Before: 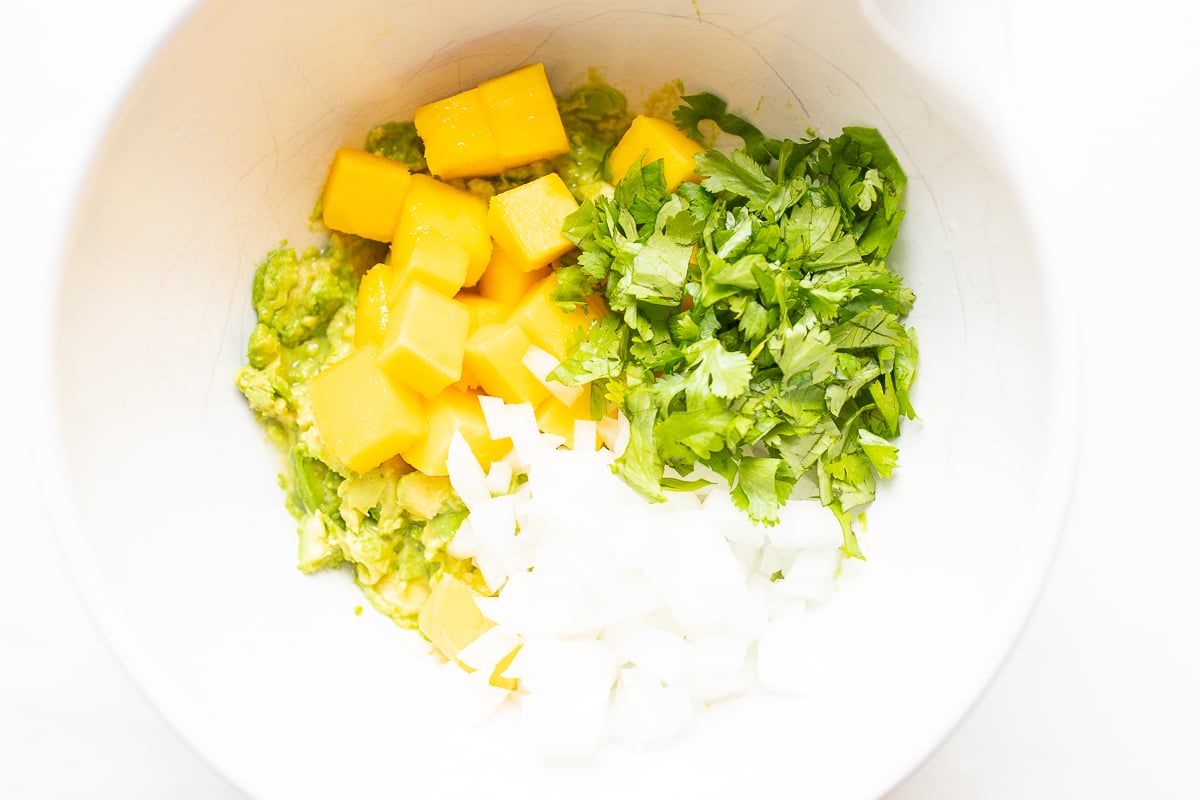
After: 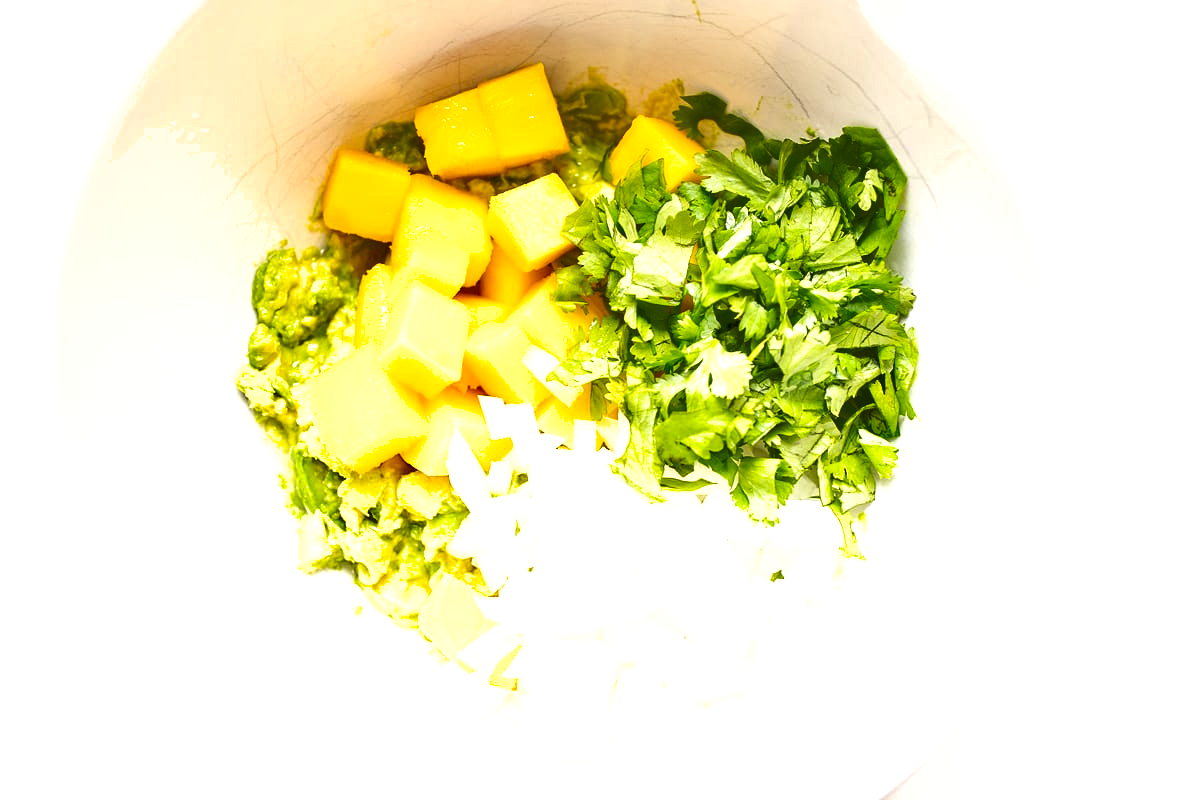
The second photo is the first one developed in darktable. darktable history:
local contrast: mode bilateral grid, contrast 19, coarseness 50, detail 119%, midtone range 0.2
tone equalizer: -8 EV -0.503 EV, -7 EV -0.321 EV, -6 EV -0.046 EV, -5 EV 0.411 EV, -4 EV 0.978 EV, -3 EV 0.793 EV, -2 EV -0.006 EV, -1 EV 0.127 EV, +0 EV -0.033 EV
exposure: black level correction 0, exposure 0.499 EV, compensate highlight preservation false
shadows and highlights: shadows 48.7, highlights -42.72, soften with gaussian
